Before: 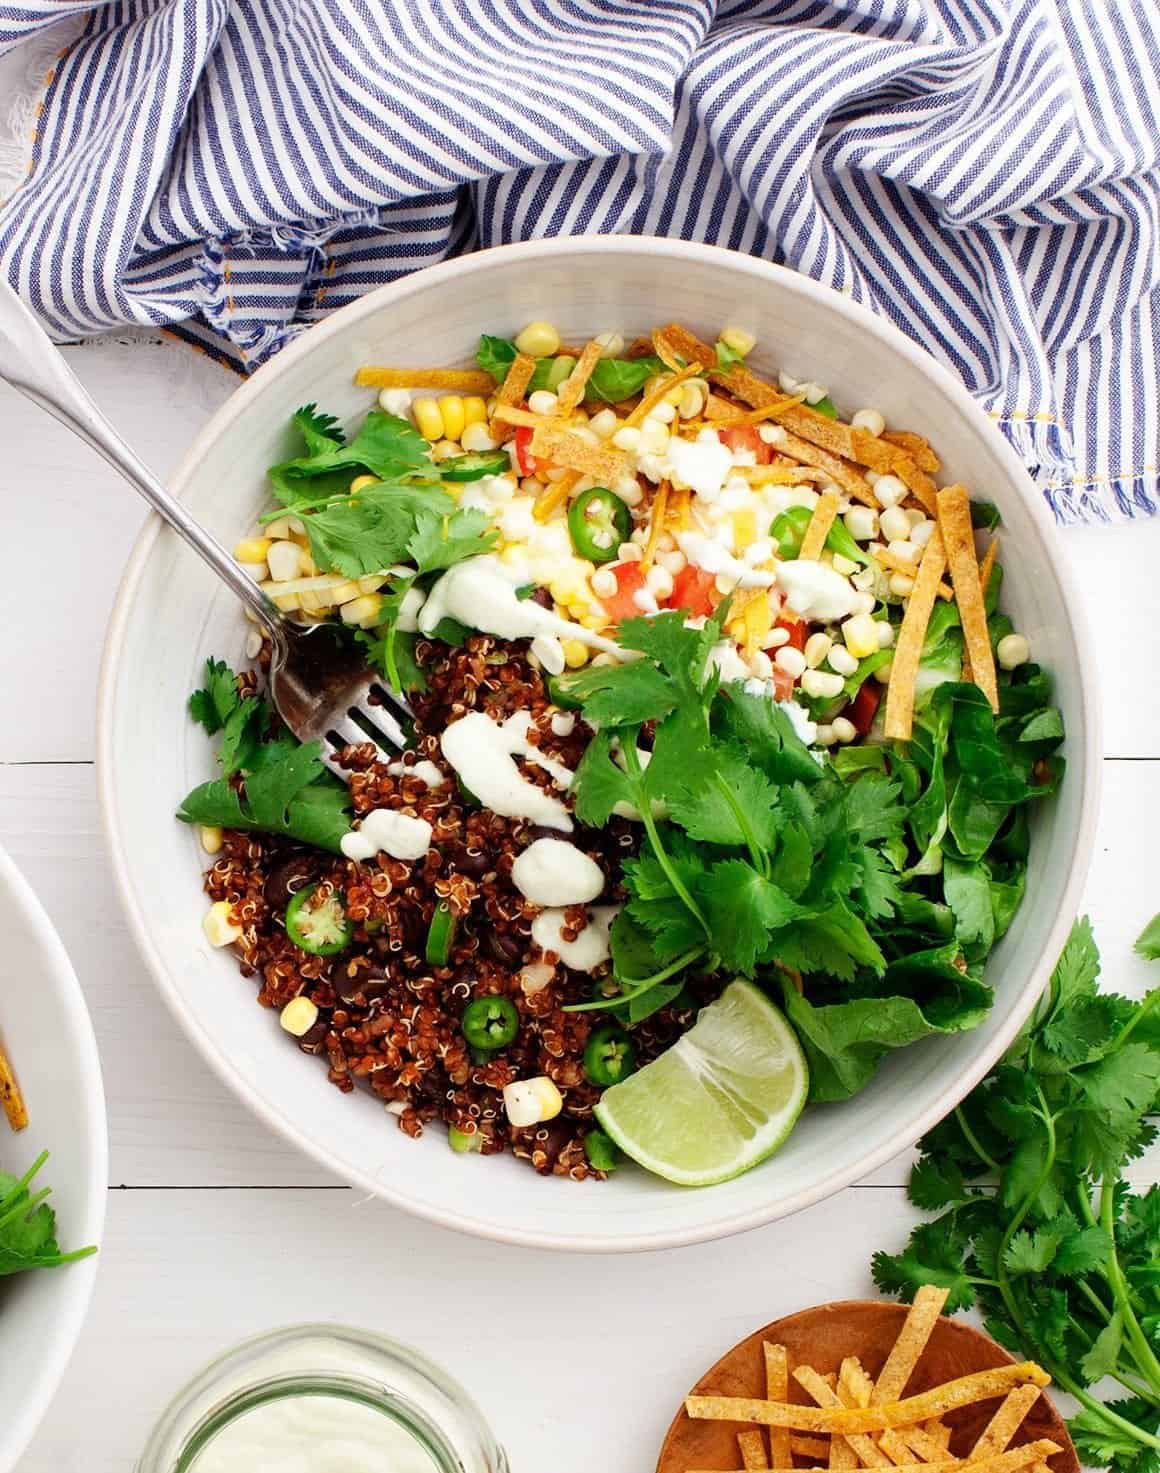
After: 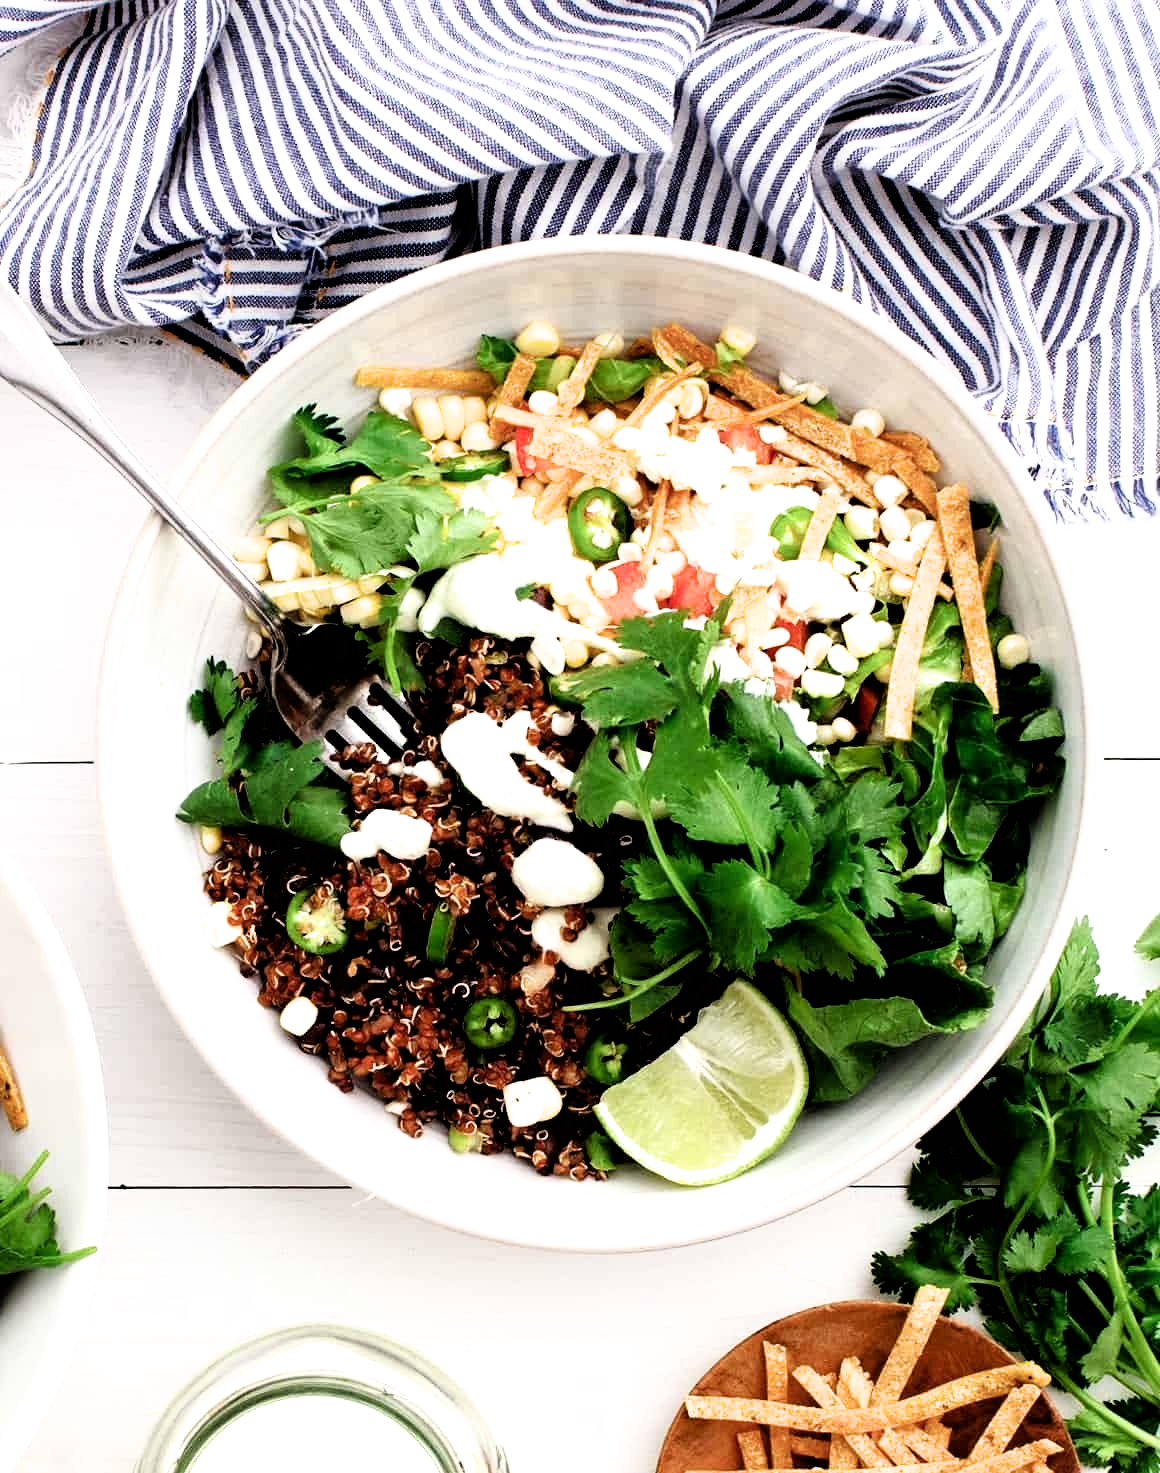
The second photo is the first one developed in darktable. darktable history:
filmic rgb: black relative exposure -3.61 EV, white relative exposure 2.16 EV, hardness 3.63, color science v6 (2022)
